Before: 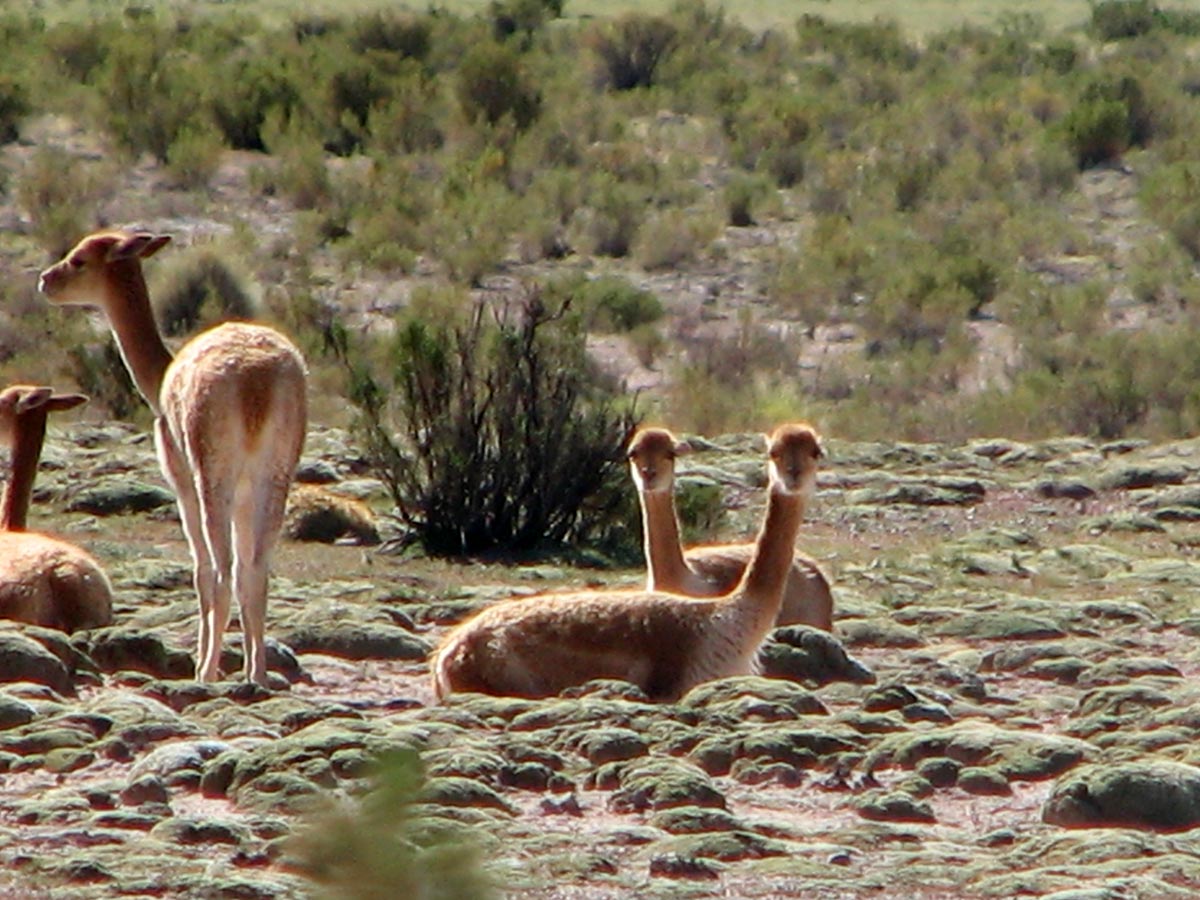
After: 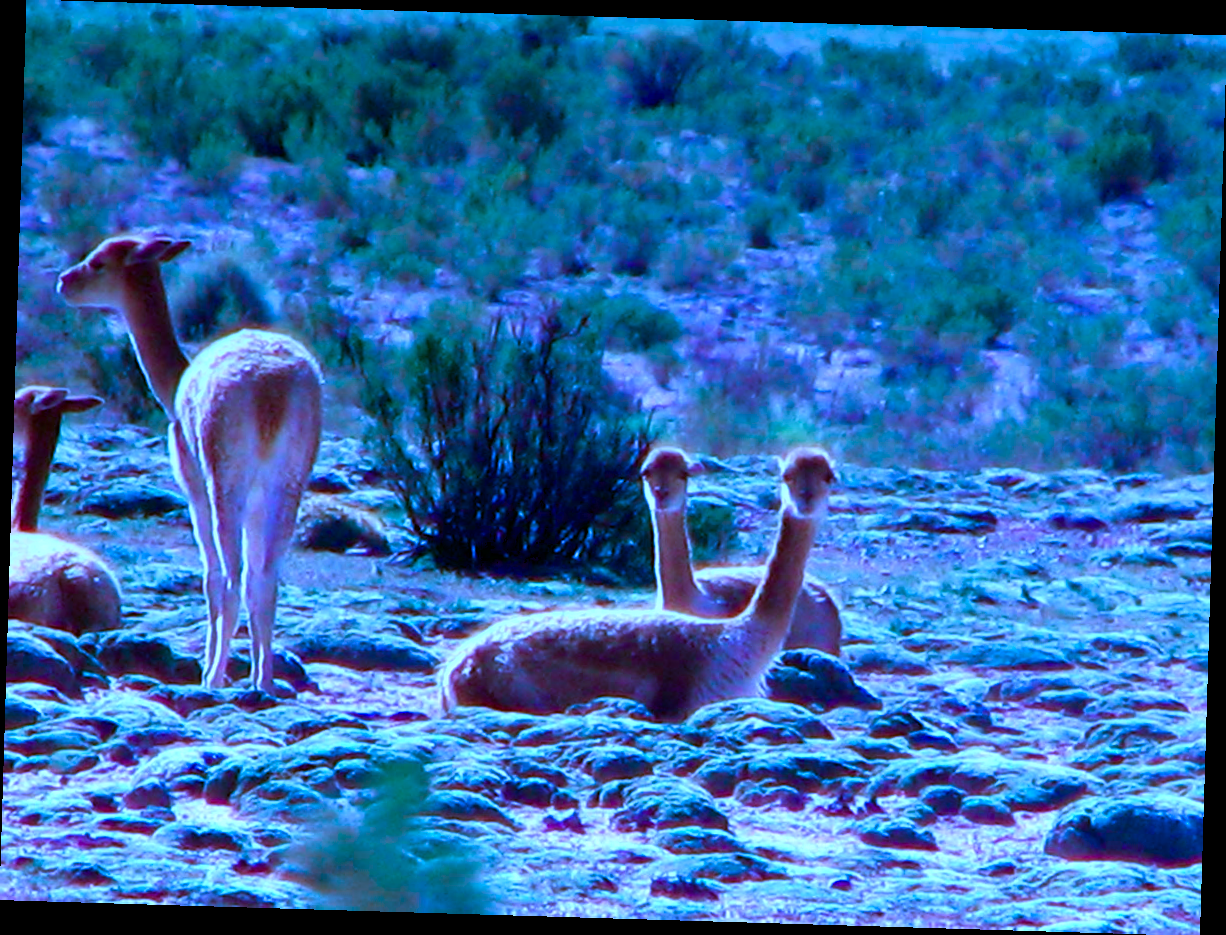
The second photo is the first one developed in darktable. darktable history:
white balance: emerald 1
color balance rgb: linear chroma grading › shadows 32%, linear chroma grading › global chroma -2%, linear chroma grading › mid-tones 4%, perceptual saturation grading › global saturation -2%, perceptual saturation grading › highlights -8%, perceptual saturation grading › mid-tones 8%, perceptual saturation grading › shadows 4%, perceptual brilliance grading › highlights 8%, perceptual brilliance grading › mid-tones 4%, perceptual brilliance grading › shadows 2%, global vibrance 16%, saturation formula JzAzBz (2021)
graduated density: on, module defaults
rotate and perspective: rotation 1.72°, automatic cropping off
color calibration: output R [0.948, 0.091, -0.04, 0], output G [-0.3, 1.384, -0.085, 0], output B [-0.108, 0.061, 1.08, 0], illuminant as shot in camera, x 0.484, y 0.43, temperature 2405.29 K
